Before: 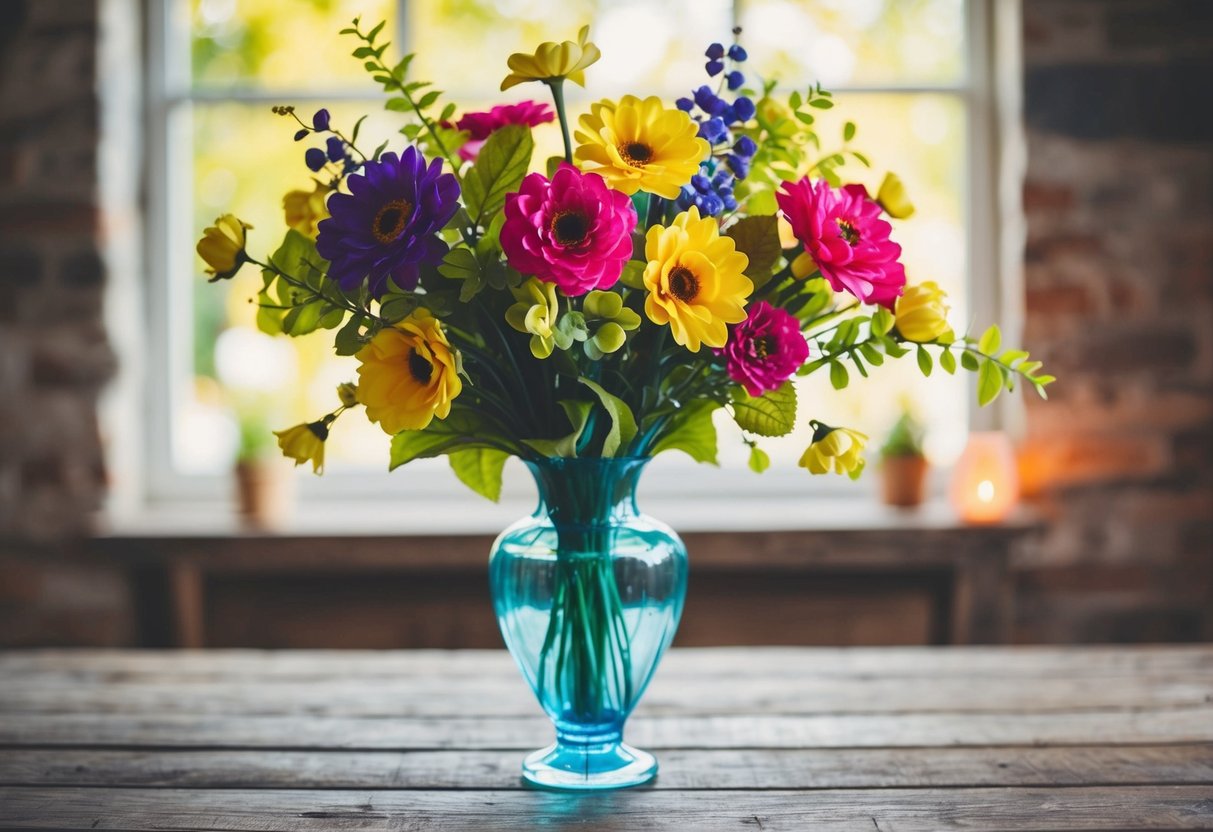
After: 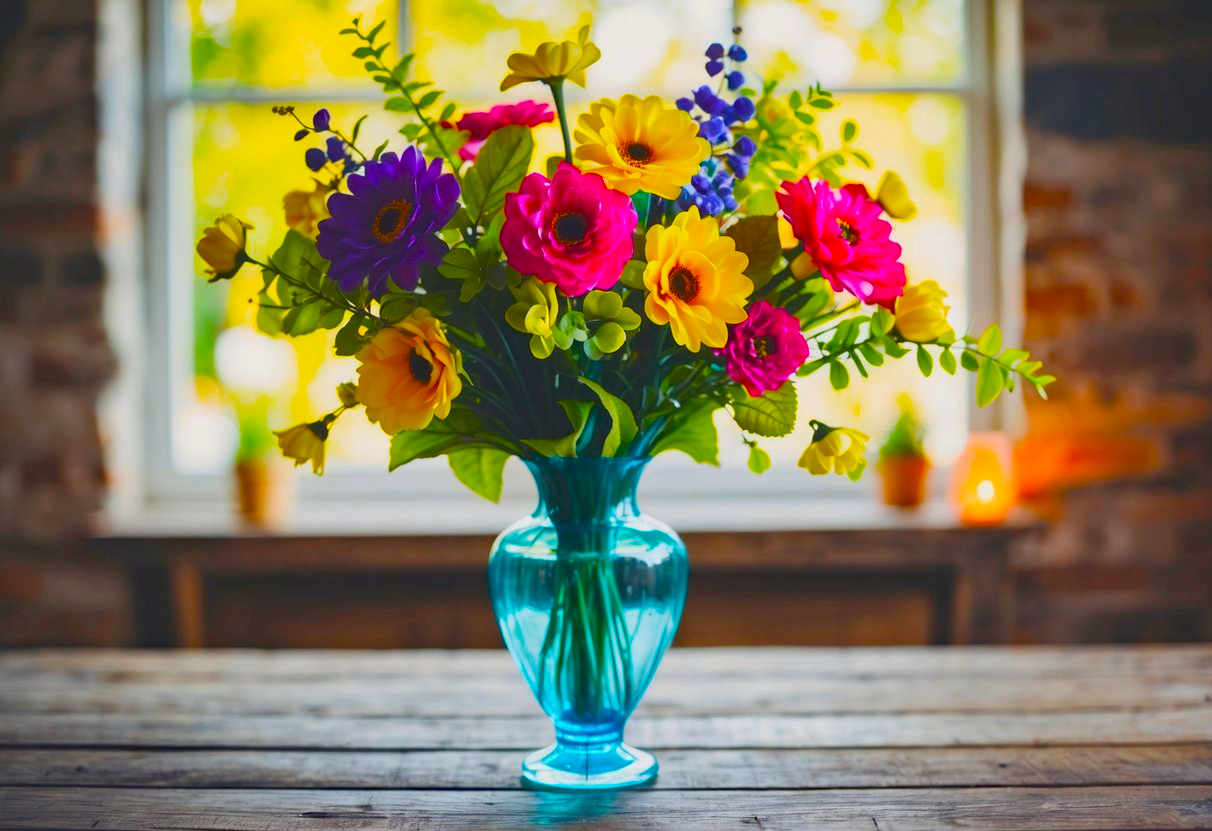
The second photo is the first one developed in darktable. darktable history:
color balance: input saturation 134.34%, contrast -10.04%, contrast fulcrum 19.67%, output saturation 133.51%
haze removal: compatibility mode true, adaptive false
